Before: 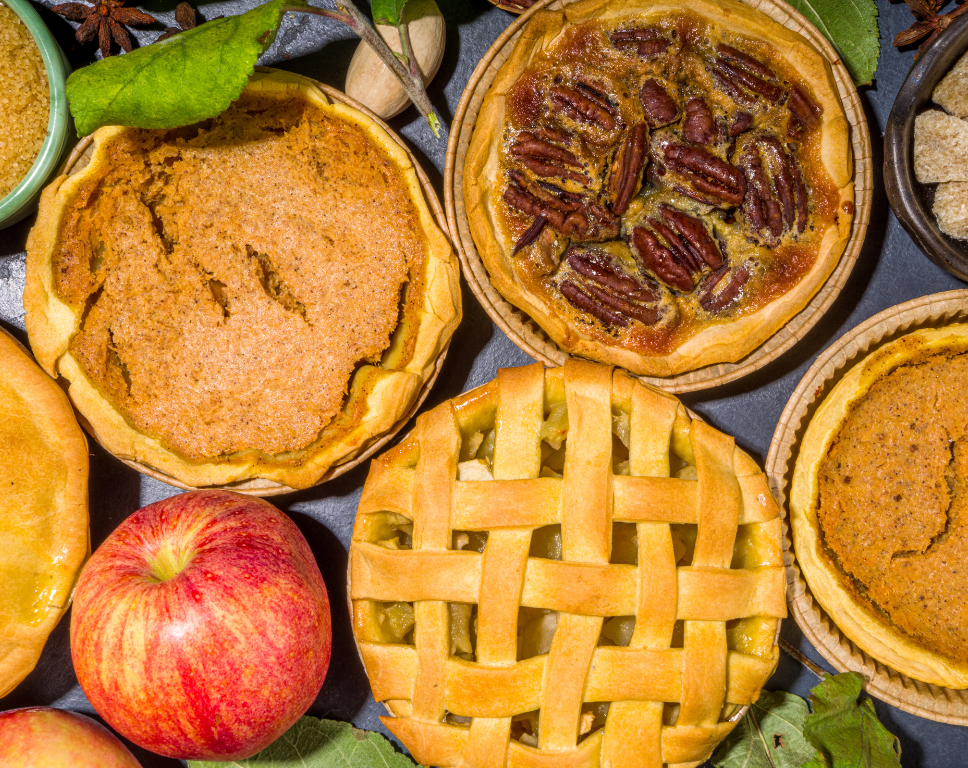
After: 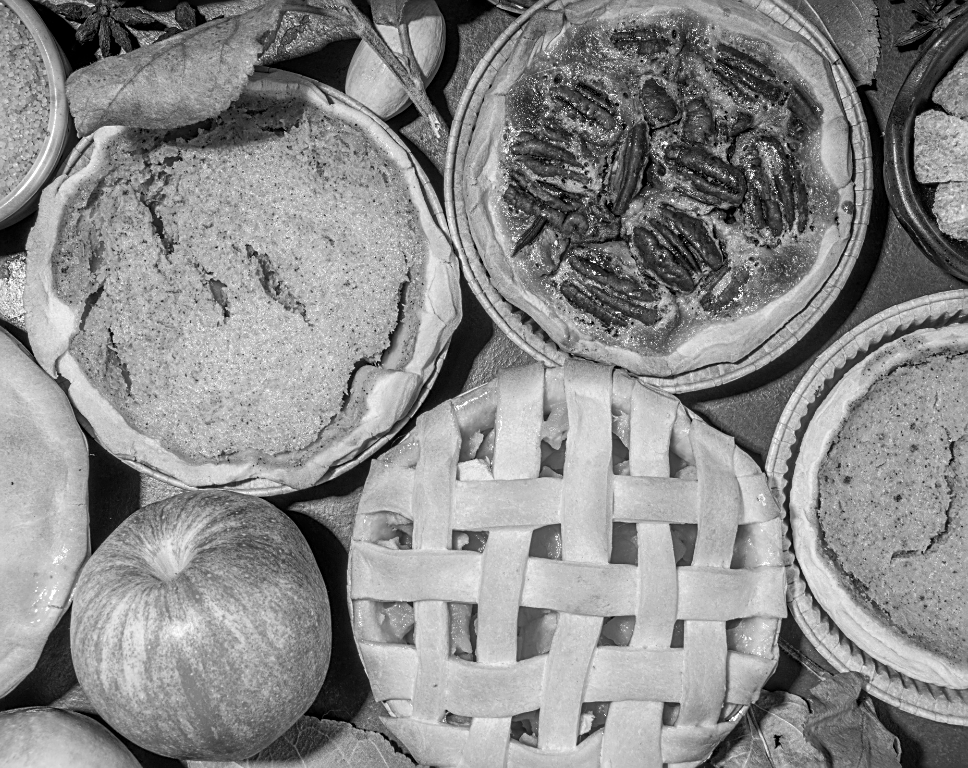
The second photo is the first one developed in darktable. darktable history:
color contrast: green-magenta contrast 0, blue-yellow contrast 0
sharpen: on, module defaults
